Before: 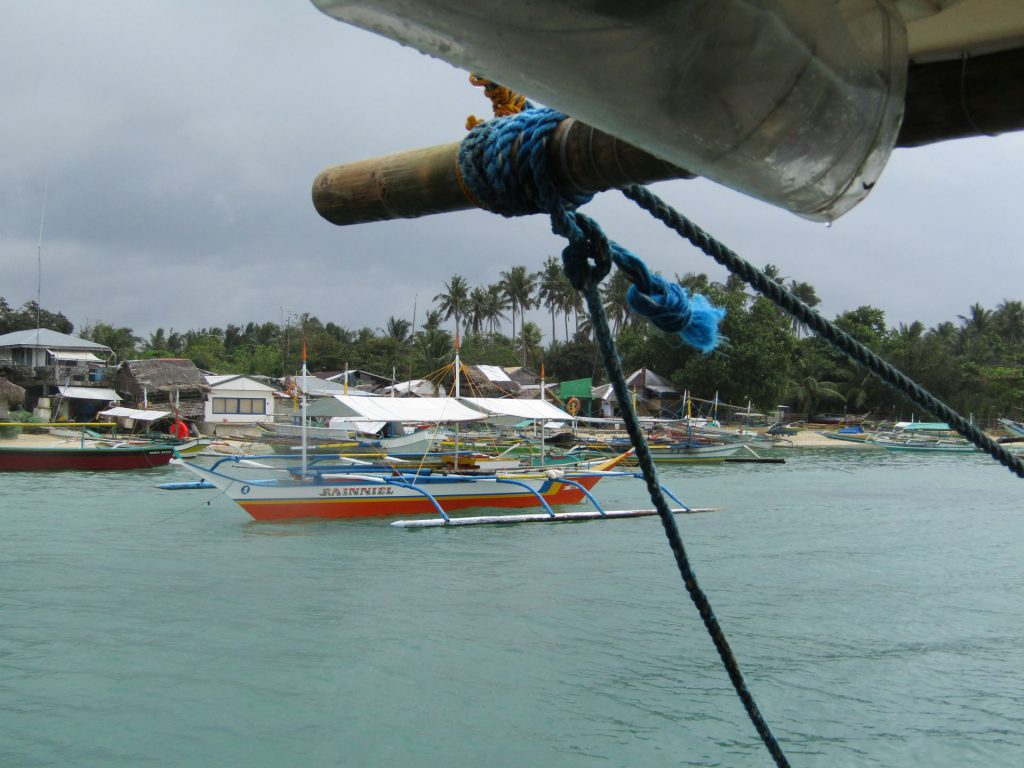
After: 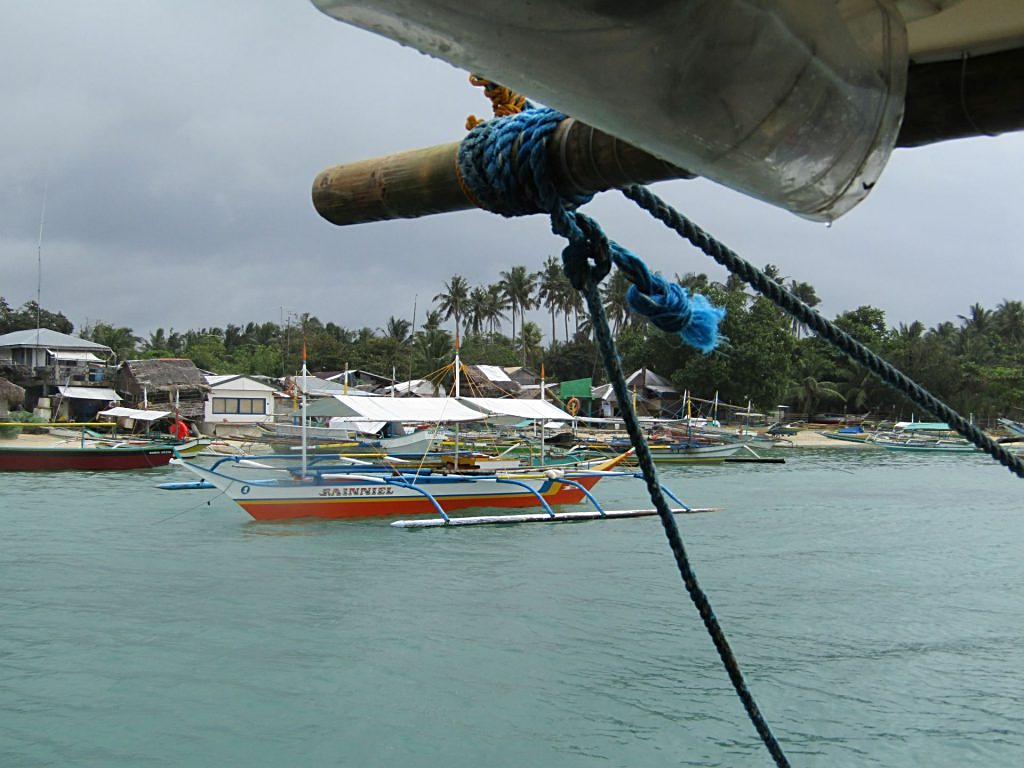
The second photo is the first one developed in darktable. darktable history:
sharpen: on, module defaults
levels: mode automatic, black 0.023%, white 99.97%, levels [0.062, 0.494, 0.925]
